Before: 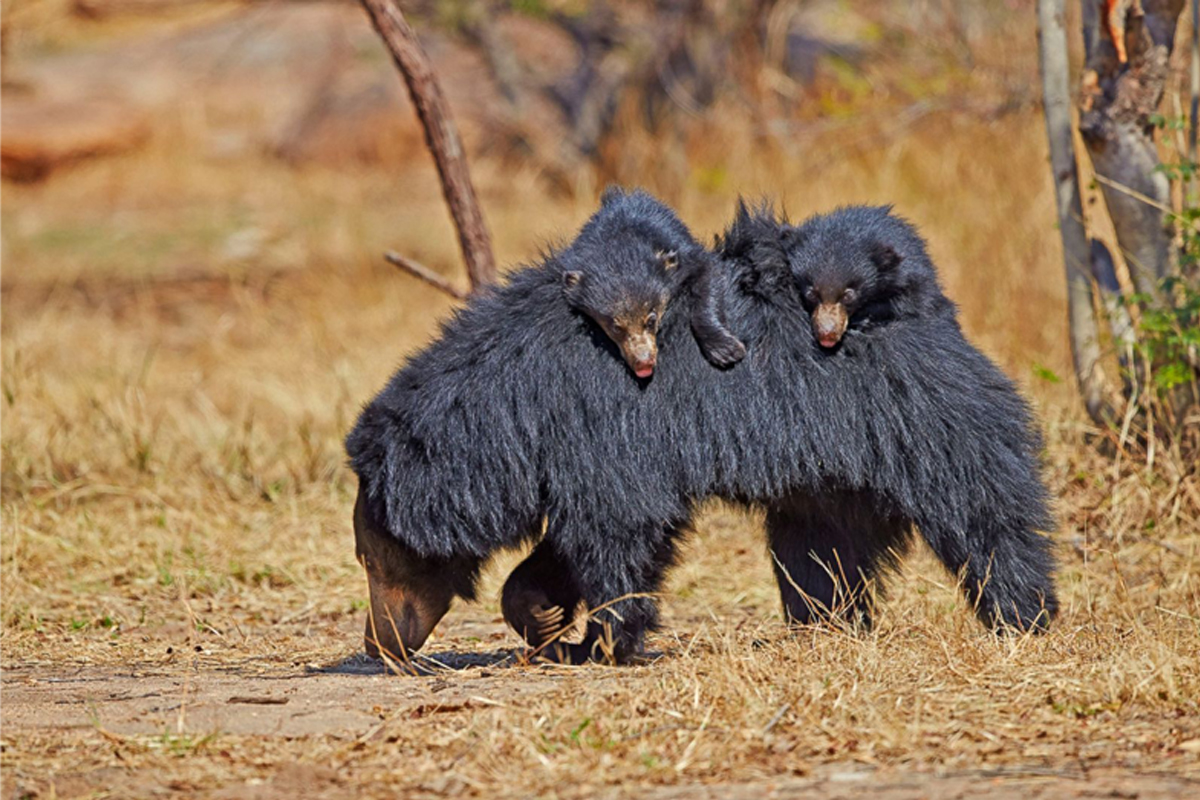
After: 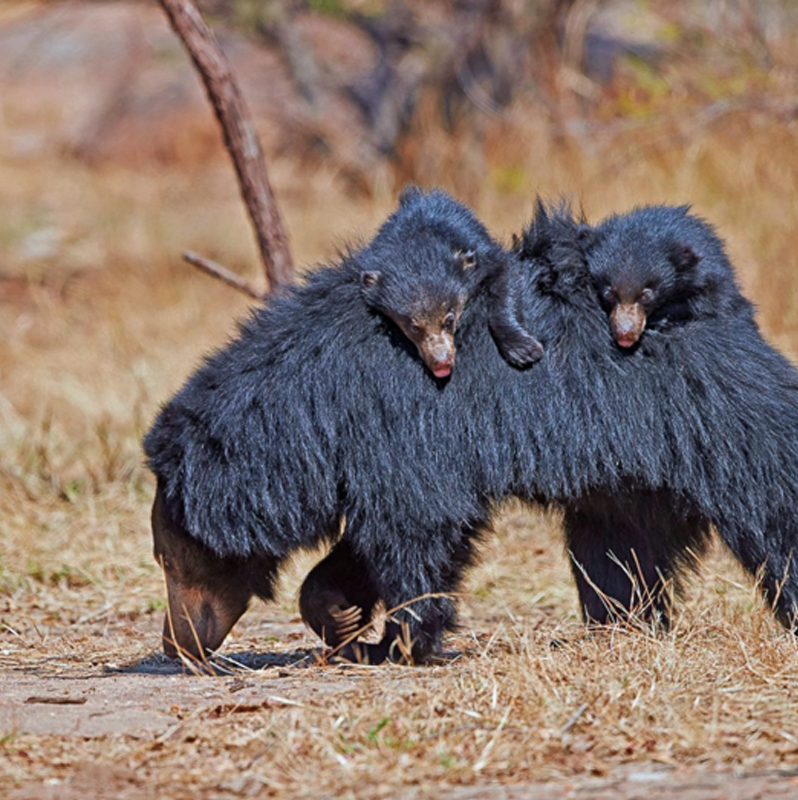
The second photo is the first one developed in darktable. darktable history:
crop: left 16.899%, right 16.556%
color correction: highlights a* -2.24, highlights b* -18.1
